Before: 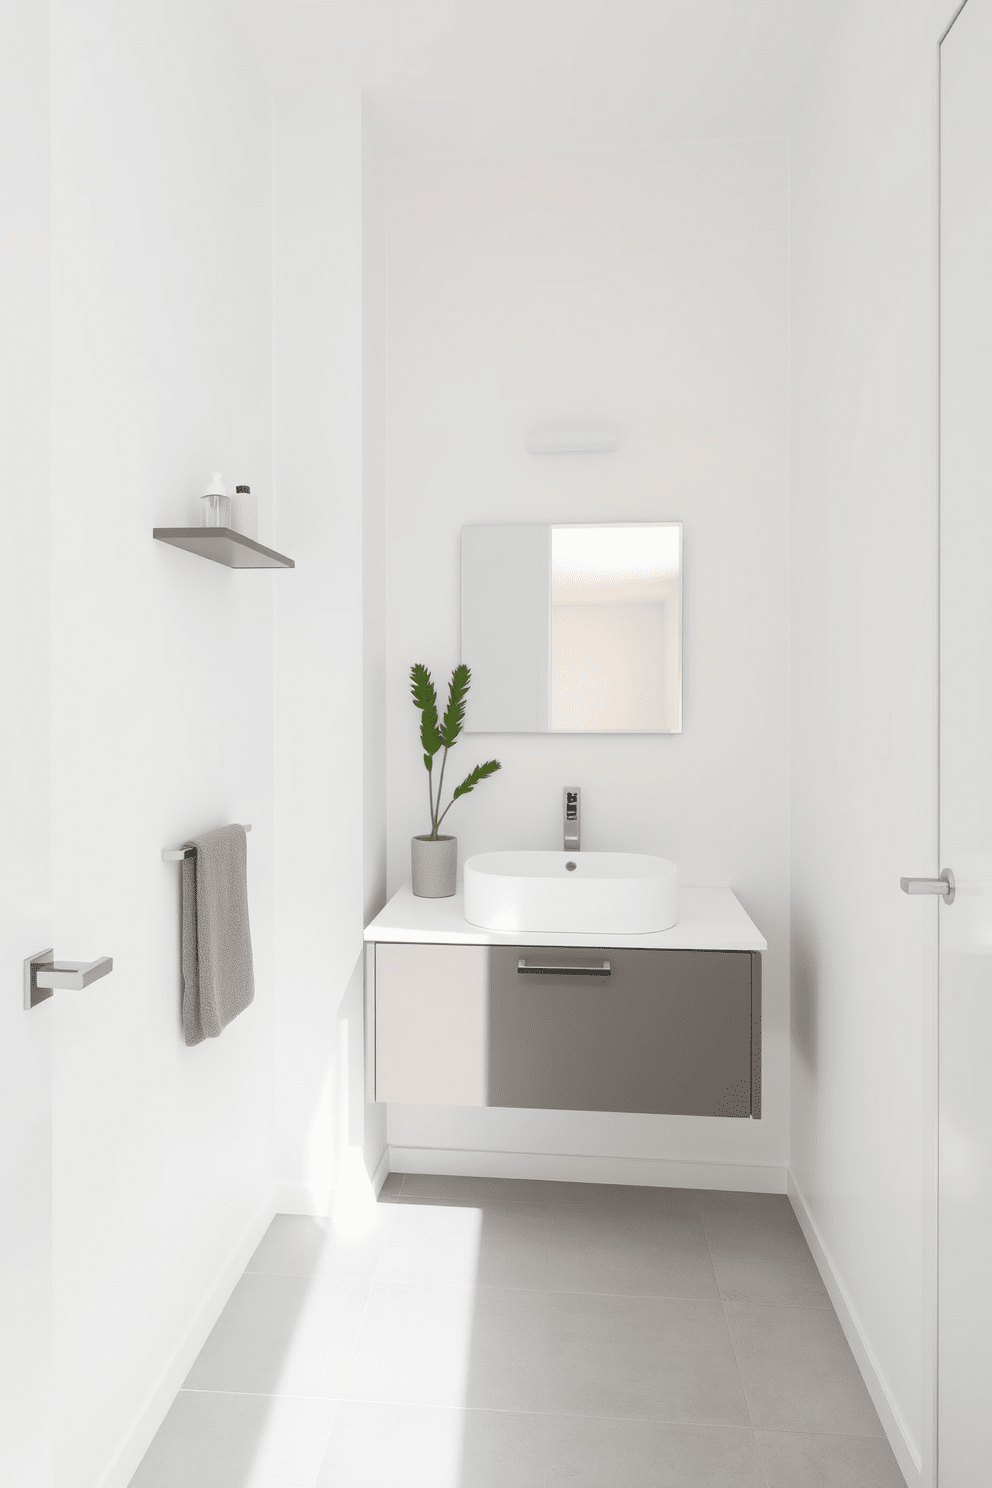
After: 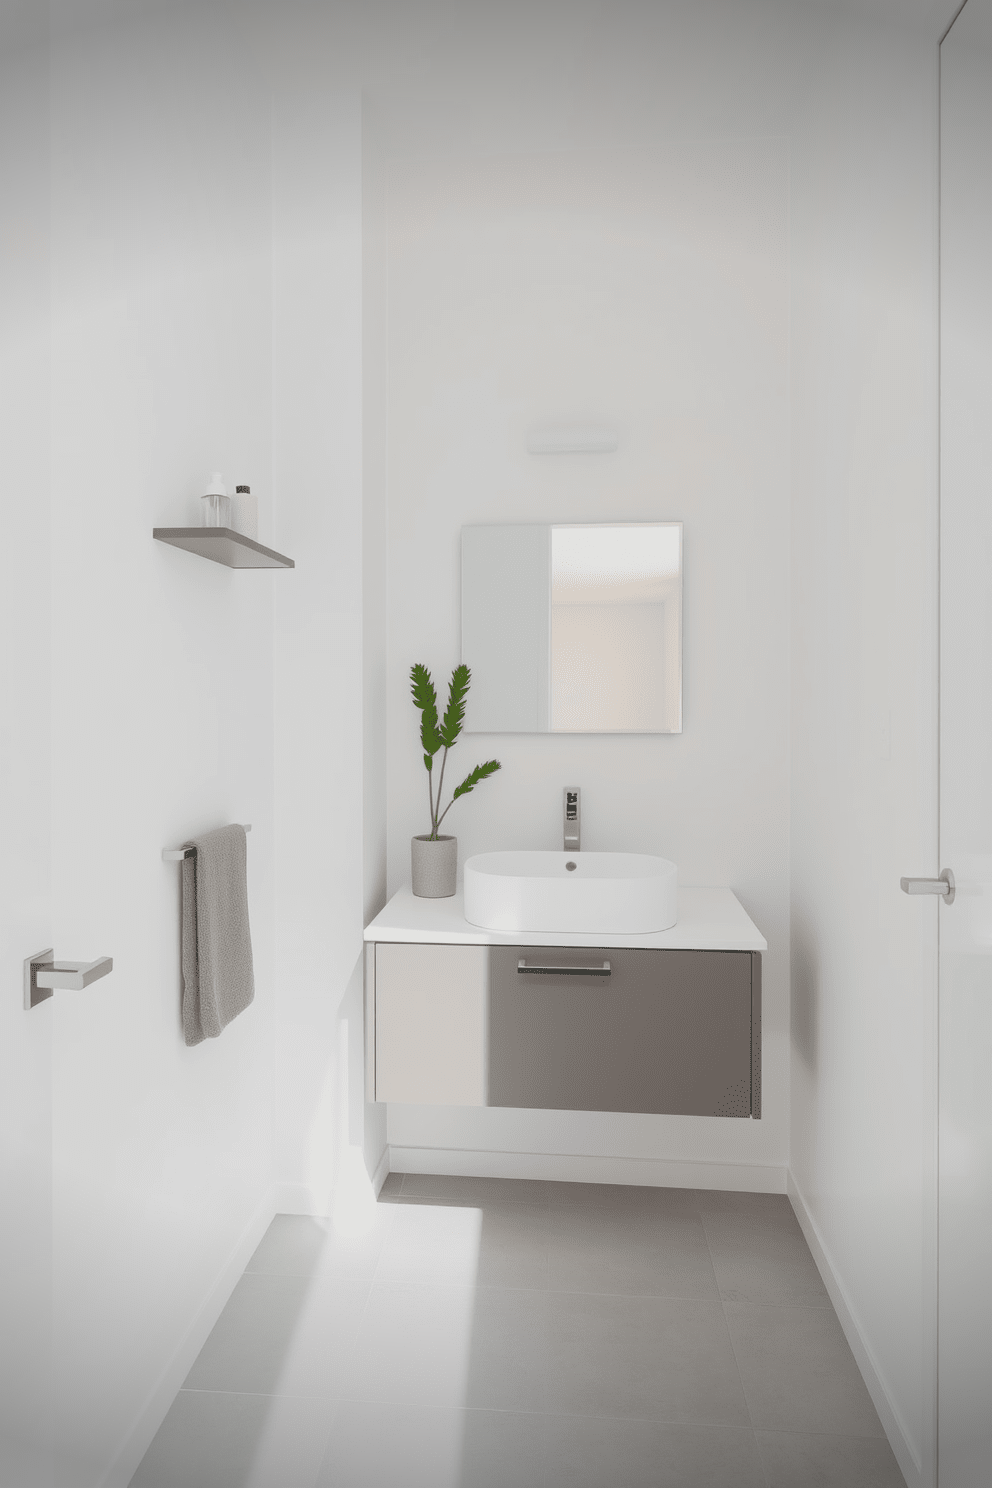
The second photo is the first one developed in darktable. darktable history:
exposure: exposure -0.07 EV, compensate exposure bias true, compensate highlight preservation false
vignetting: fall-off start 99.39%, brightness -0.562, saturation 0, width/height ratio 1.307
color balance rgb: perceptual saturation grading › global saturation 1.087%, perceptual saturation grading › highlights -2.72%, perceptual saturation grading › mid-tones 4.419%, perceptual saturation grading › shadows 6.961%, contrast -10.641%
